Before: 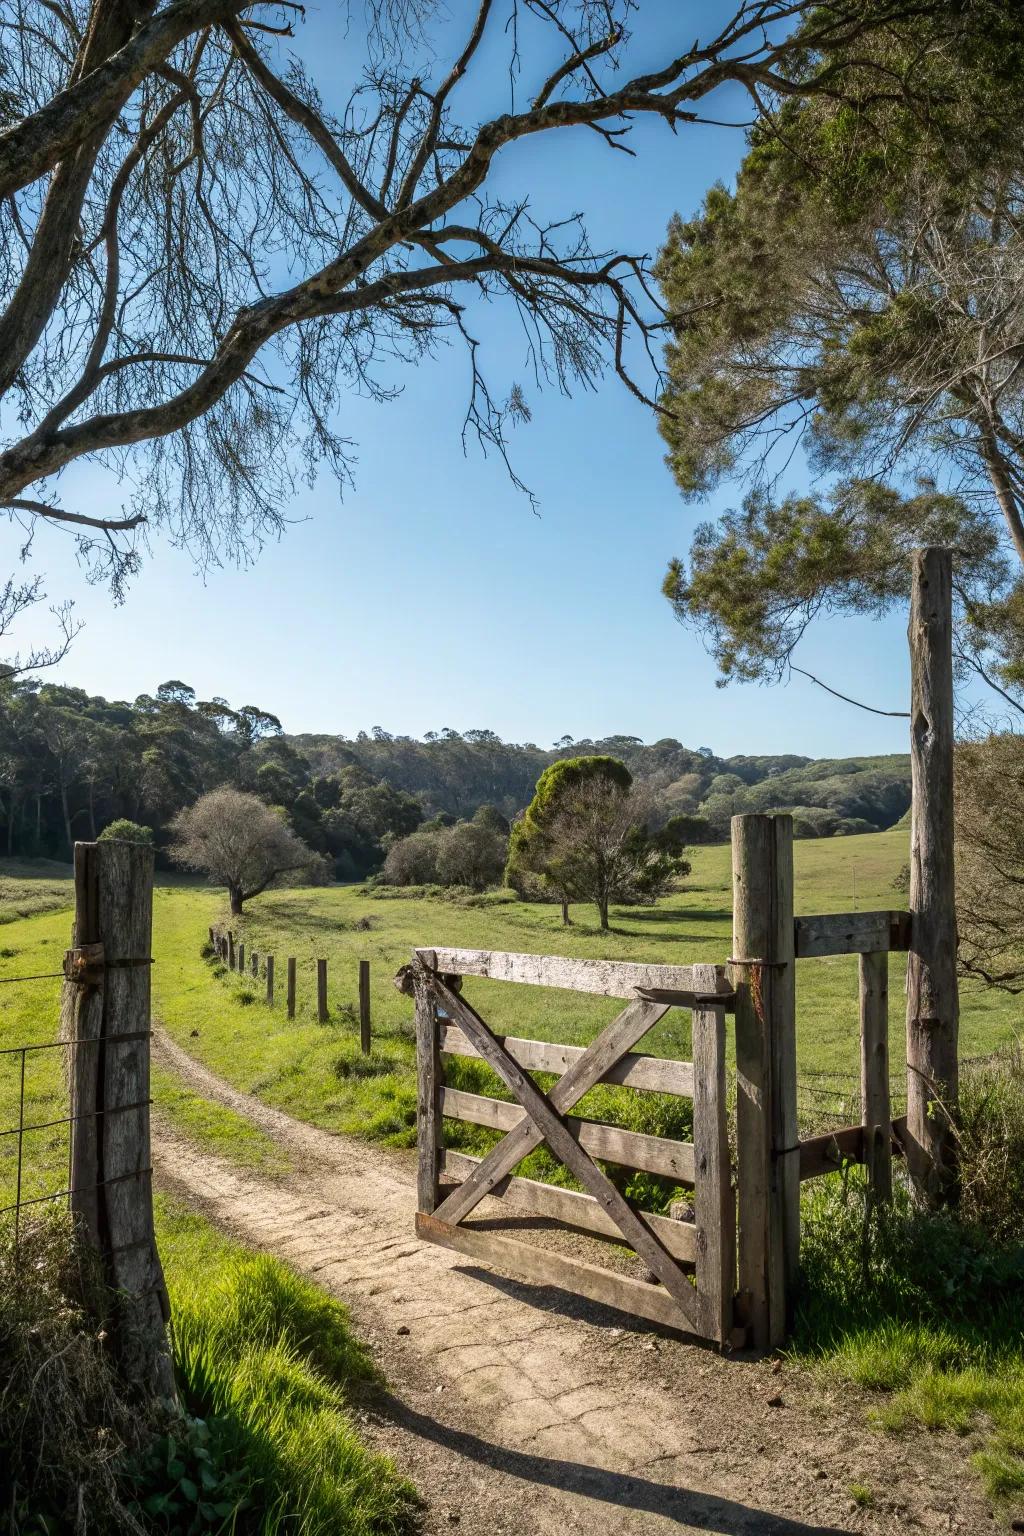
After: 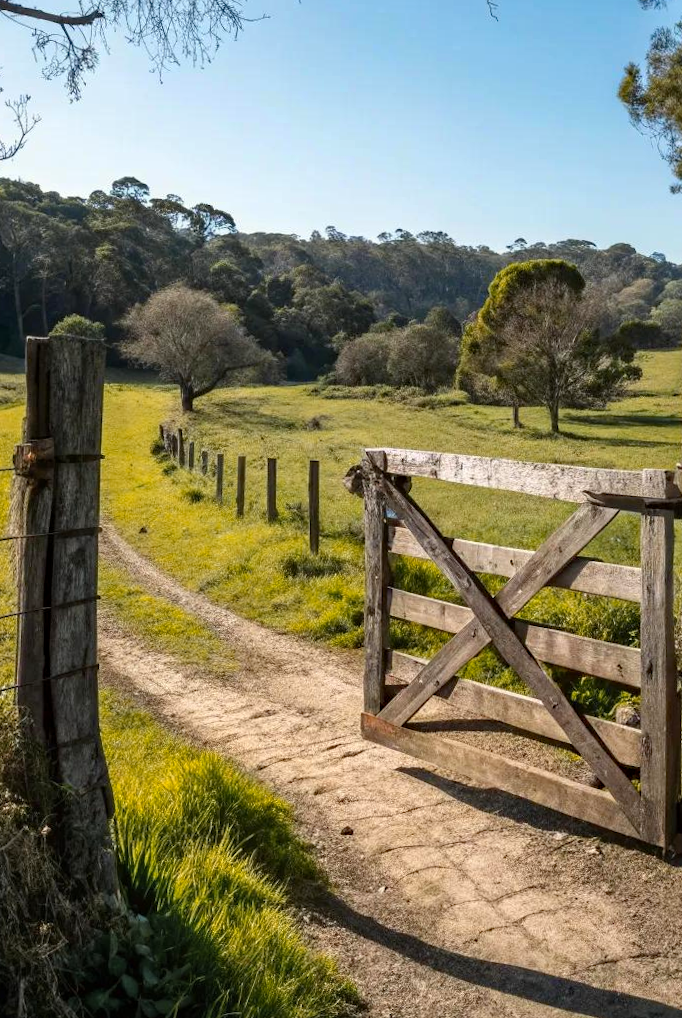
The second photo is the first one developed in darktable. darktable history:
haze removal: compatibility mode true, adaptive false
crop and rotate: angle -0.955°, left 3.56%, top 32.044%, right 28.177%
color zones: curves: ch1 [(0.309, 0.524) (0.41, 0.329) (0.508, 0.509)]; ch2 [(0.25, 0.457) (0.75, 0.5)]
